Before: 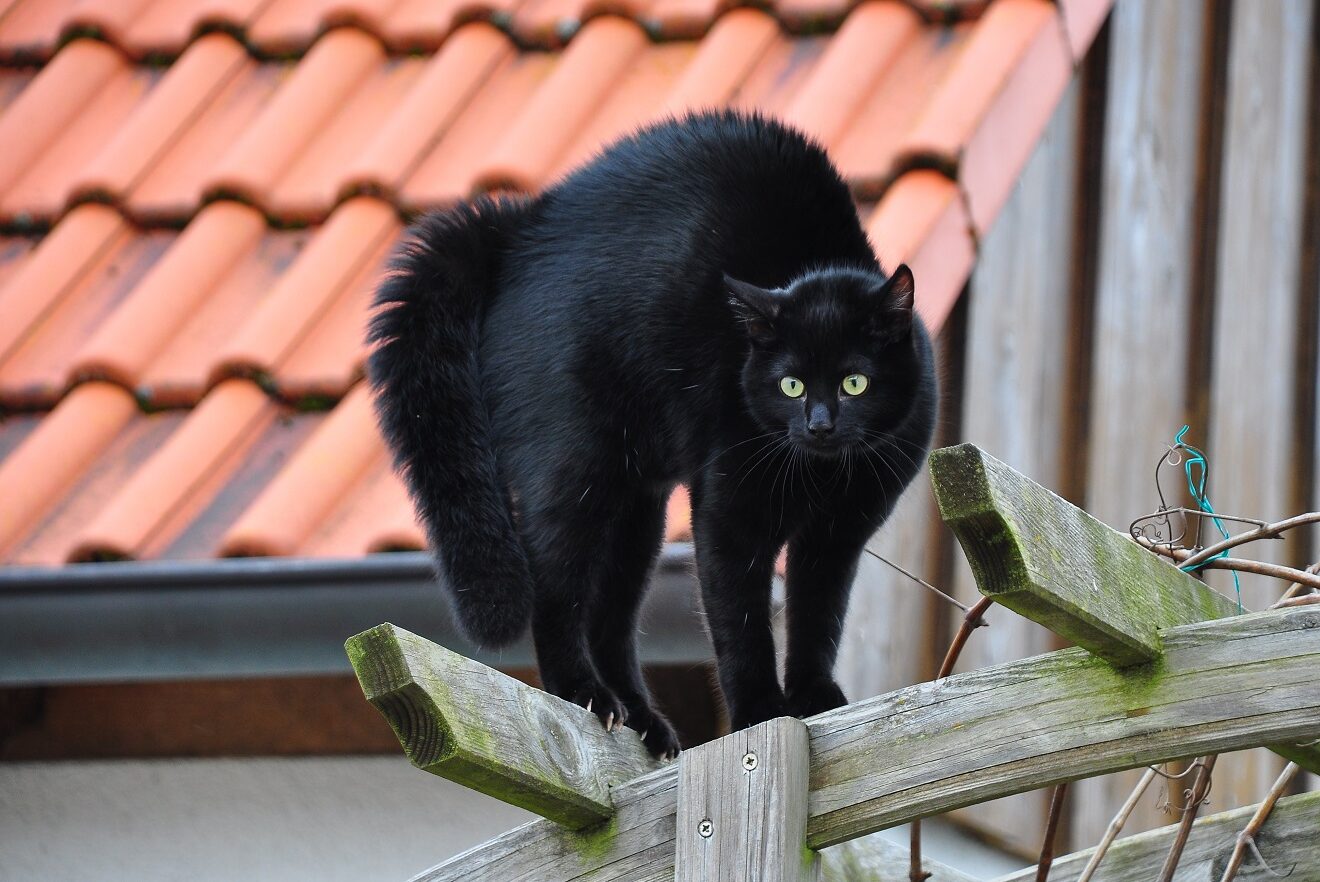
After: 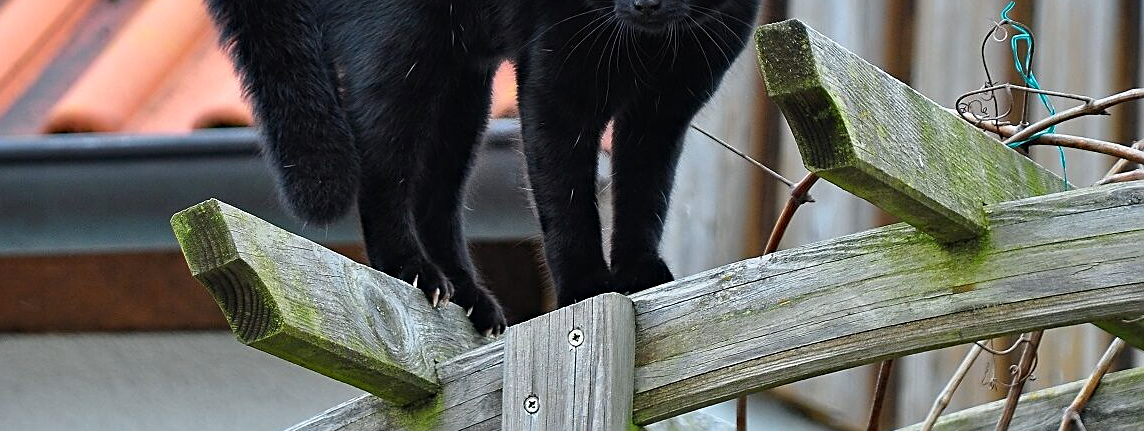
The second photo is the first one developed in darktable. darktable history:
haze removal: on, module defaults
crop and rotate: left 13.306%, top 48.129%, bottom 2.928%
sharpen: on, module defaults
